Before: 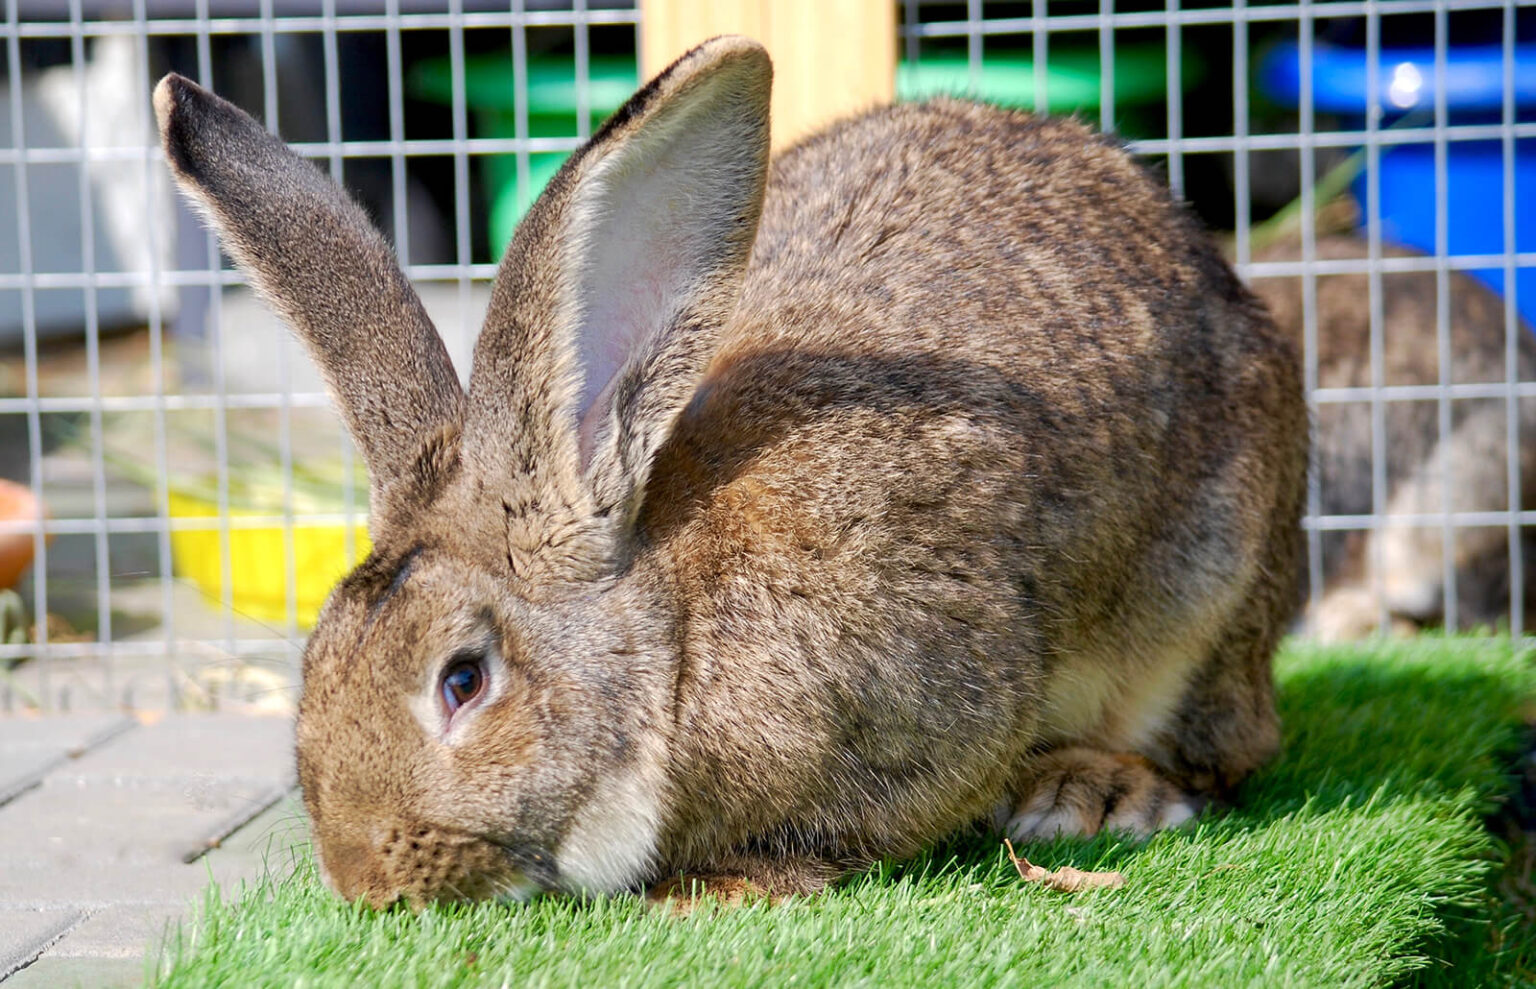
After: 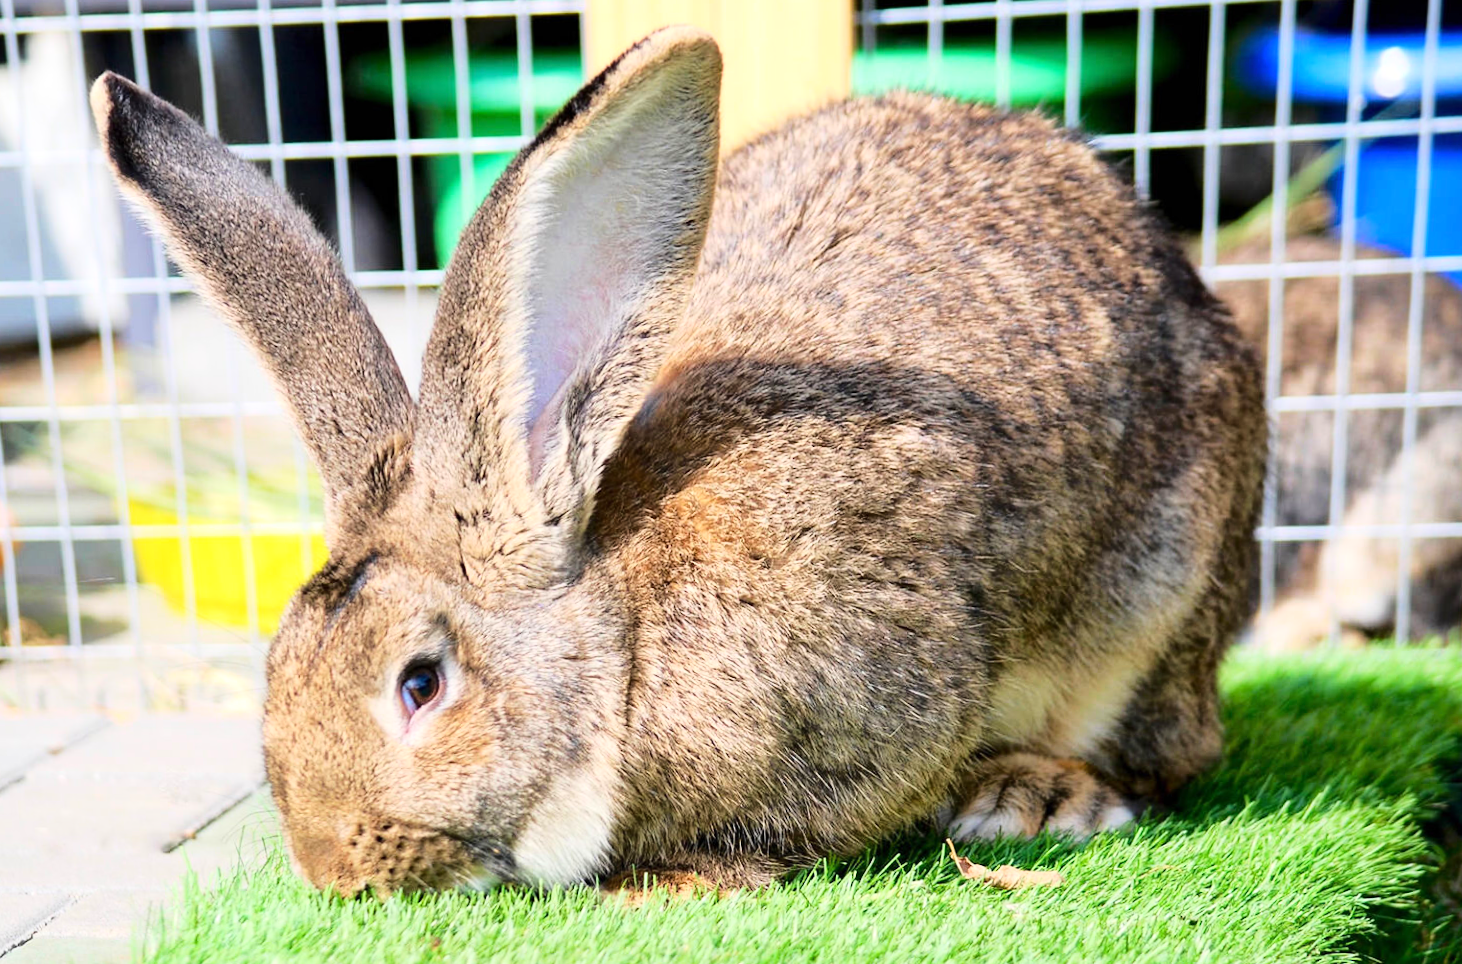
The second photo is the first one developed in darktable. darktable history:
rotate and perspective: rotation 0.074°, lens shift (vertical) 0.096, lens shift (horizontal) -0.041, crop left 0.043, crop right 0.952, crop top 0.024, crop bottom 0.979
base curve: curves: ch0 [(0, 0) (0.028, 0.03) (0.121, 0.232) (0.46, 0.748) (0.859, 0.968) (1, 1)]
